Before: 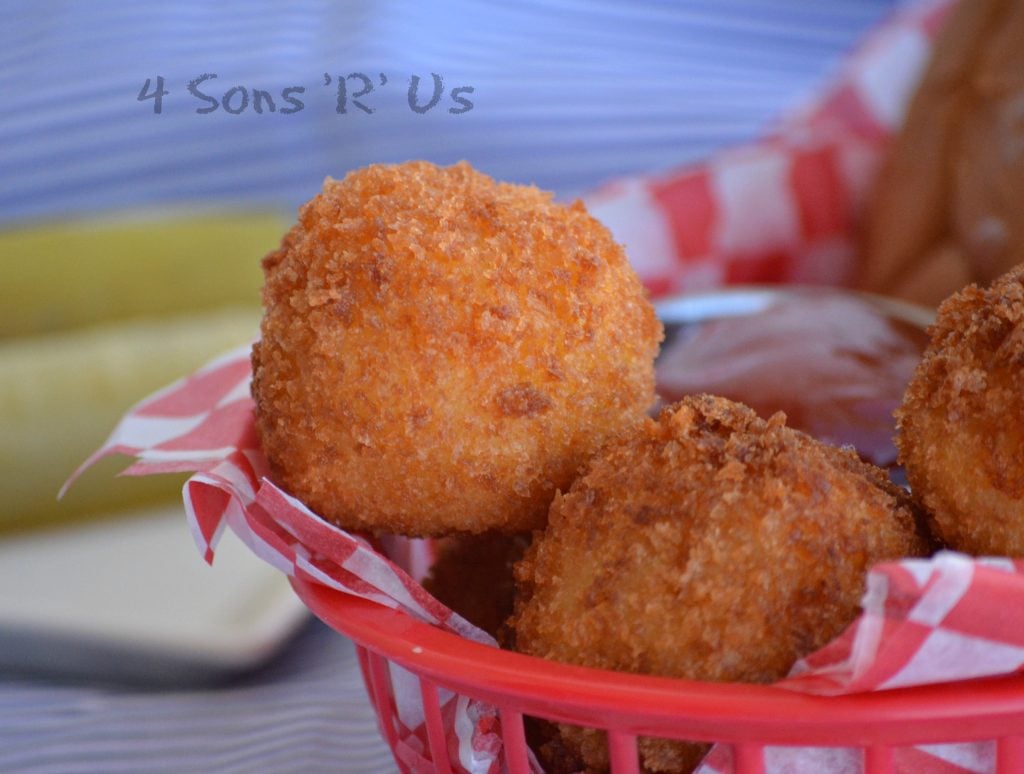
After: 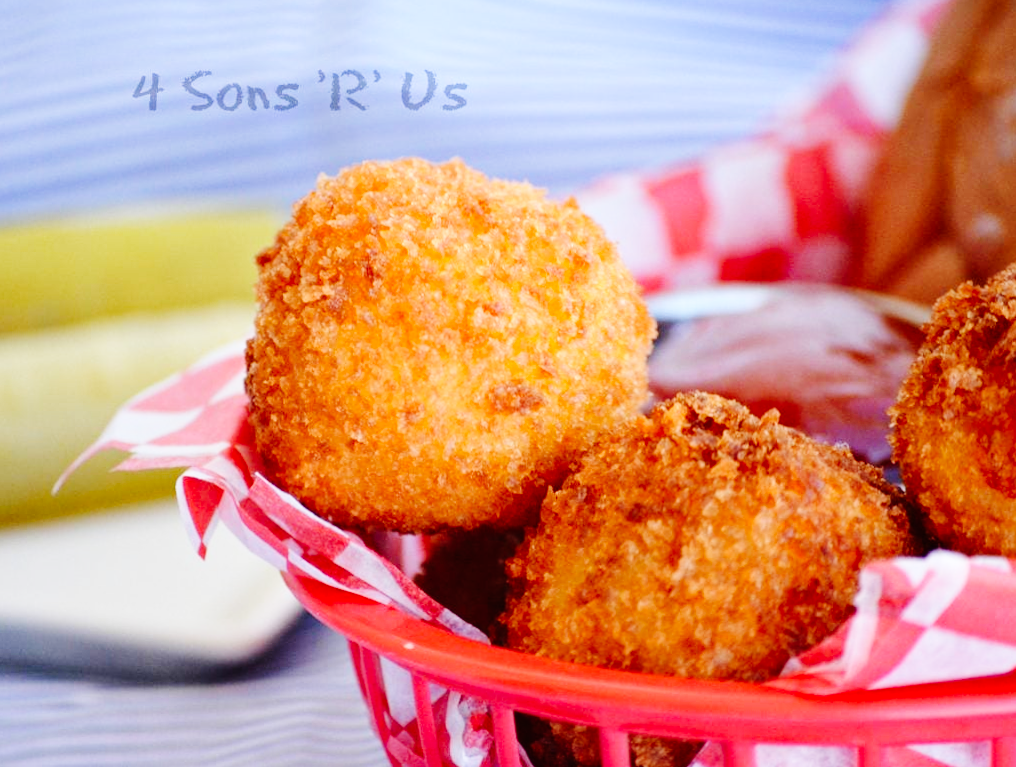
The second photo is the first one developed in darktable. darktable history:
base curve: curves: ch0 [(0, 0) (0, 0) (0.002, 0.001) (0.008, 0.003) (0.019, 0.011) (0.037, 0.037) (0.064, 0.11) (0.102, 0.232) (0.152, 0.379) (0.216, 0.524) (0.296, 0.665) (0.394, 0.789) (0.512, 0.881) (0.651, 0.945) (0.813, 0.986) (1, 1)], preserve colors none
rotate and perspective: rotation 0.192°, lens shift (horizontal) -0.015, crop left 0.005, crop right 0.996, crop top 0.006, crop bottom 0.99
